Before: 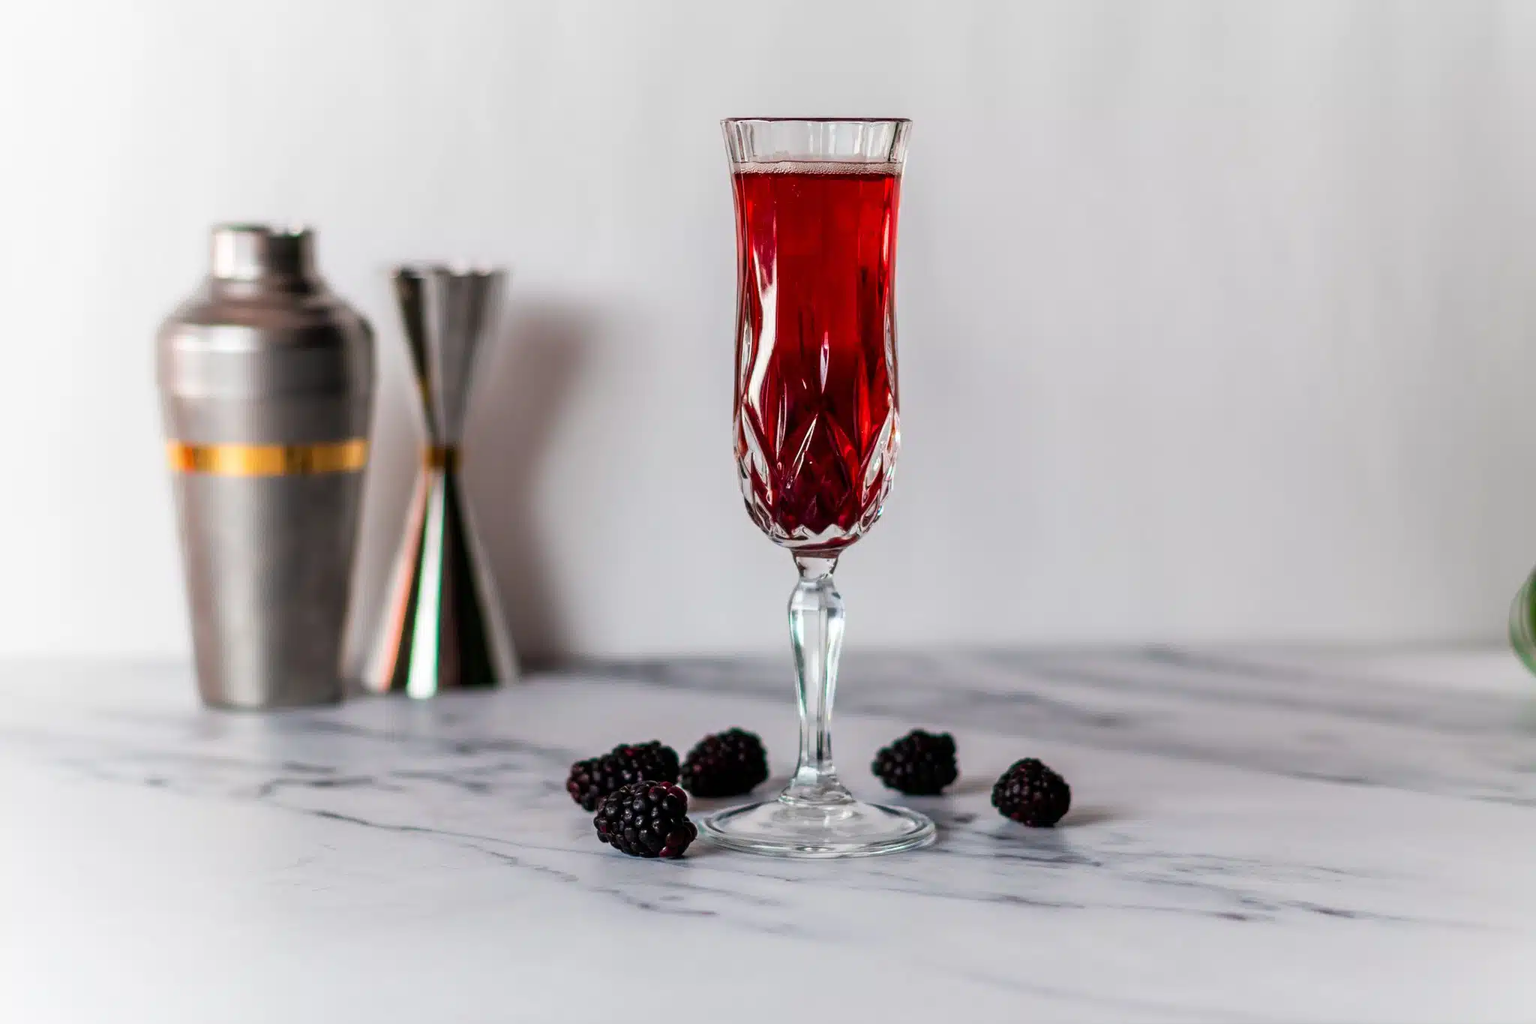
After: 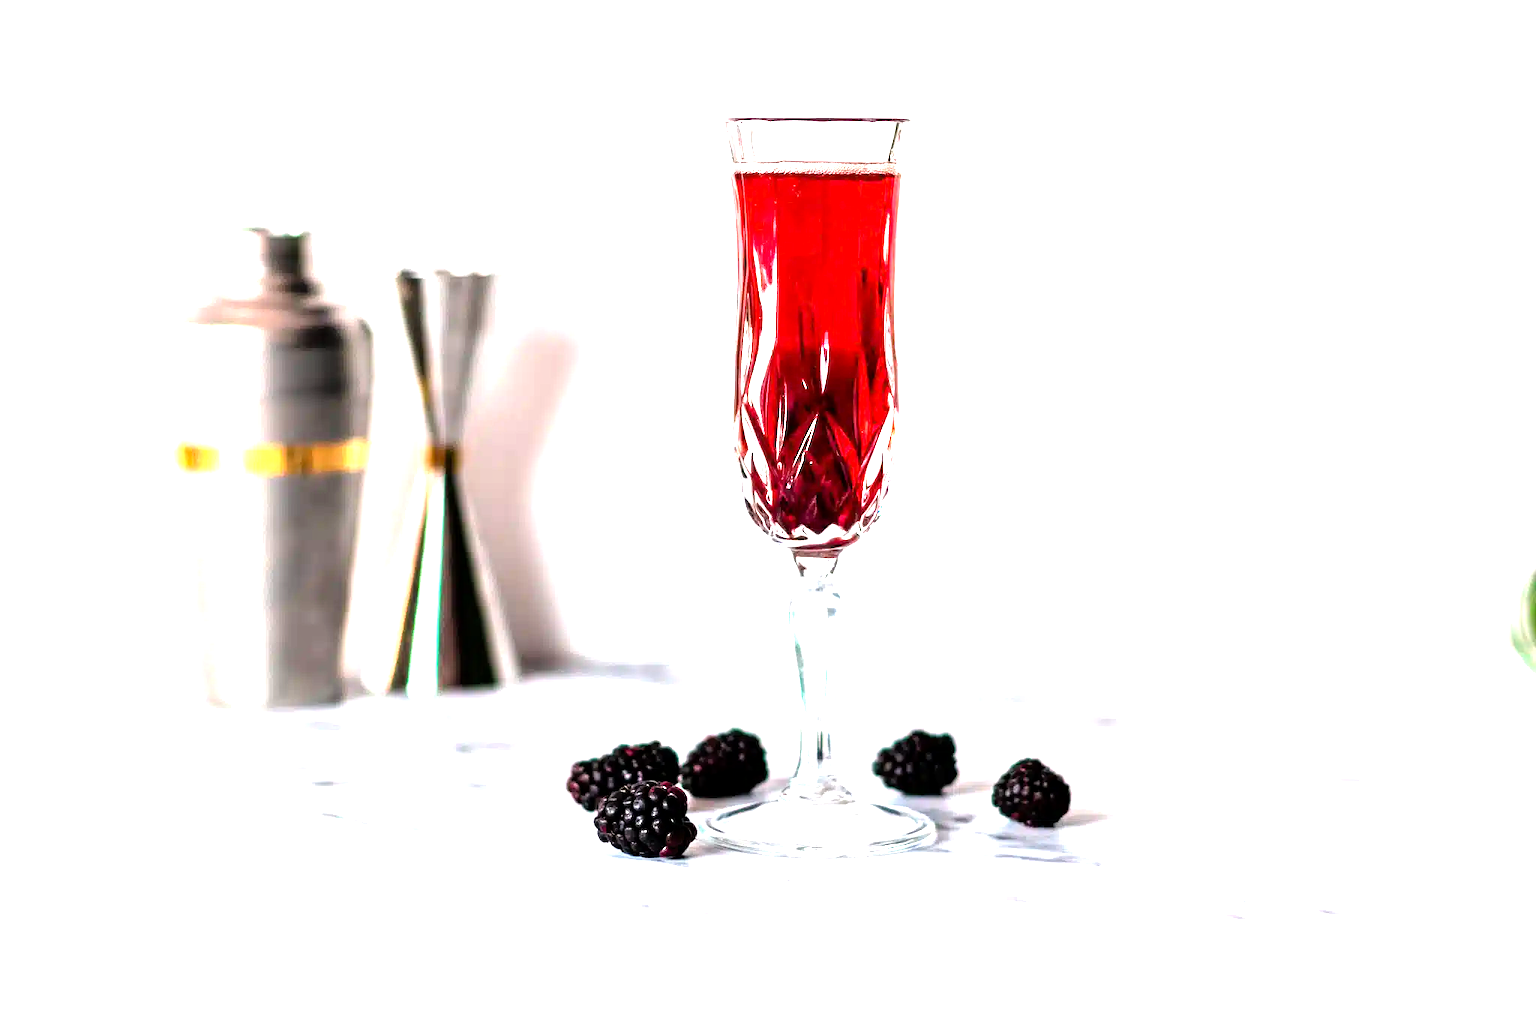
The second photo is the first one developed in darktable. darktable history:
exposure: black level correction 0.001, exposure 1.13 EV, compensate exposure bias true, compensate highlight preservation false
tone equalizer: -8 EV -1.06 EV, -7 EV -1.03 EV, -6 EV -0.878 EV, -5 EV -0.553 EV, -3 EV 0.591 EV, -2 EV 0.855 EV, -1 EV 0.995 EV, +0 EV 1.06 EV
